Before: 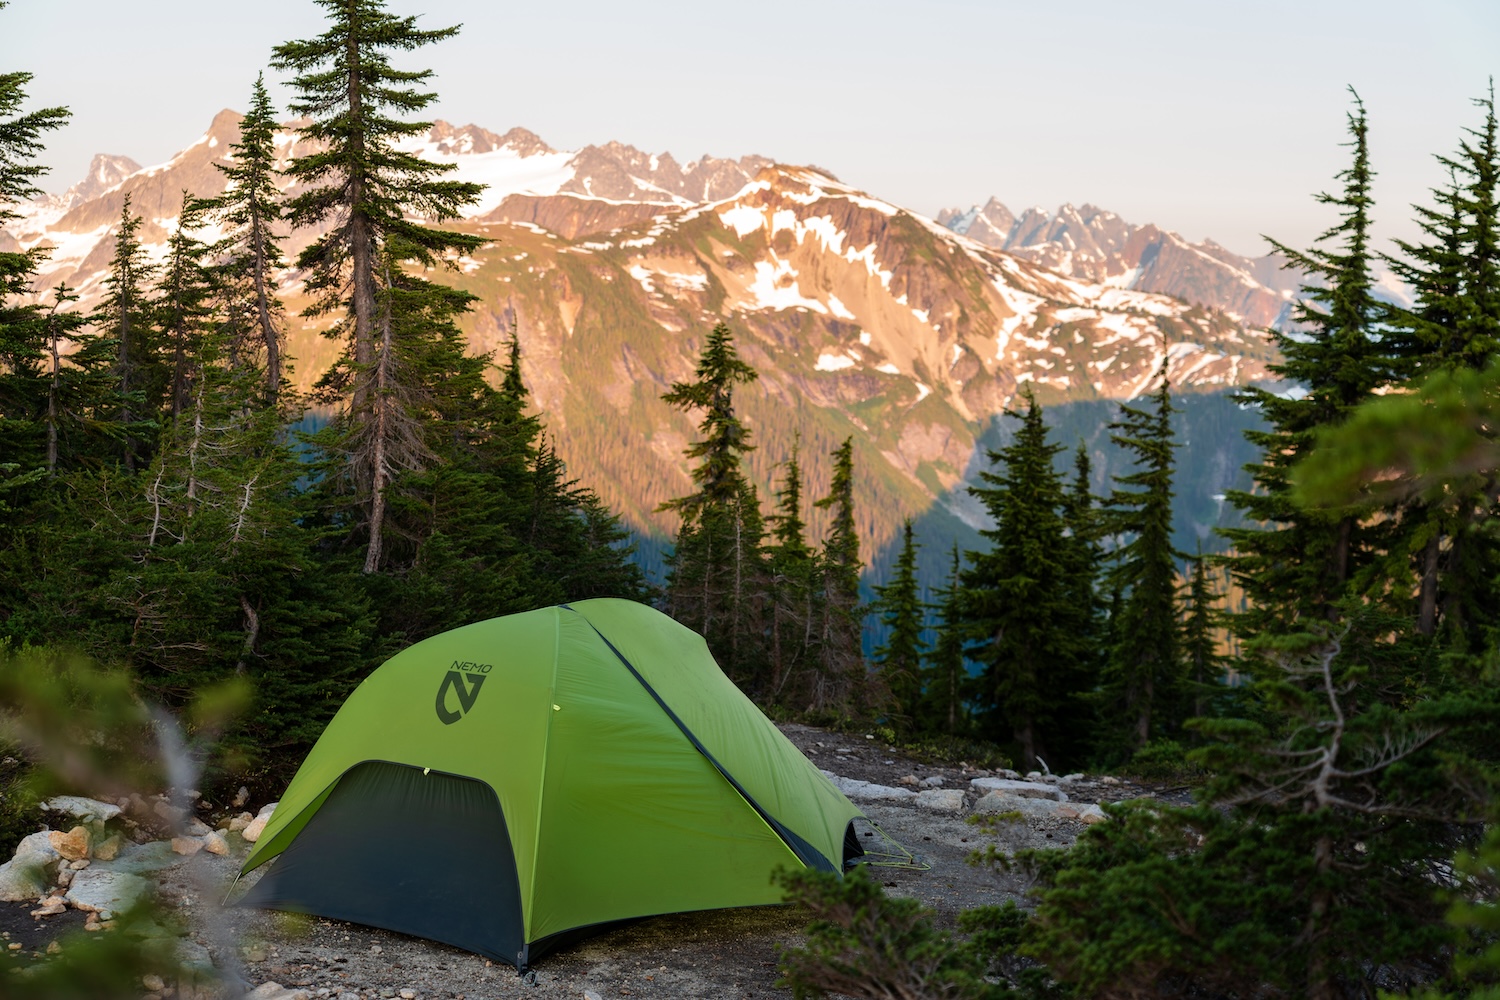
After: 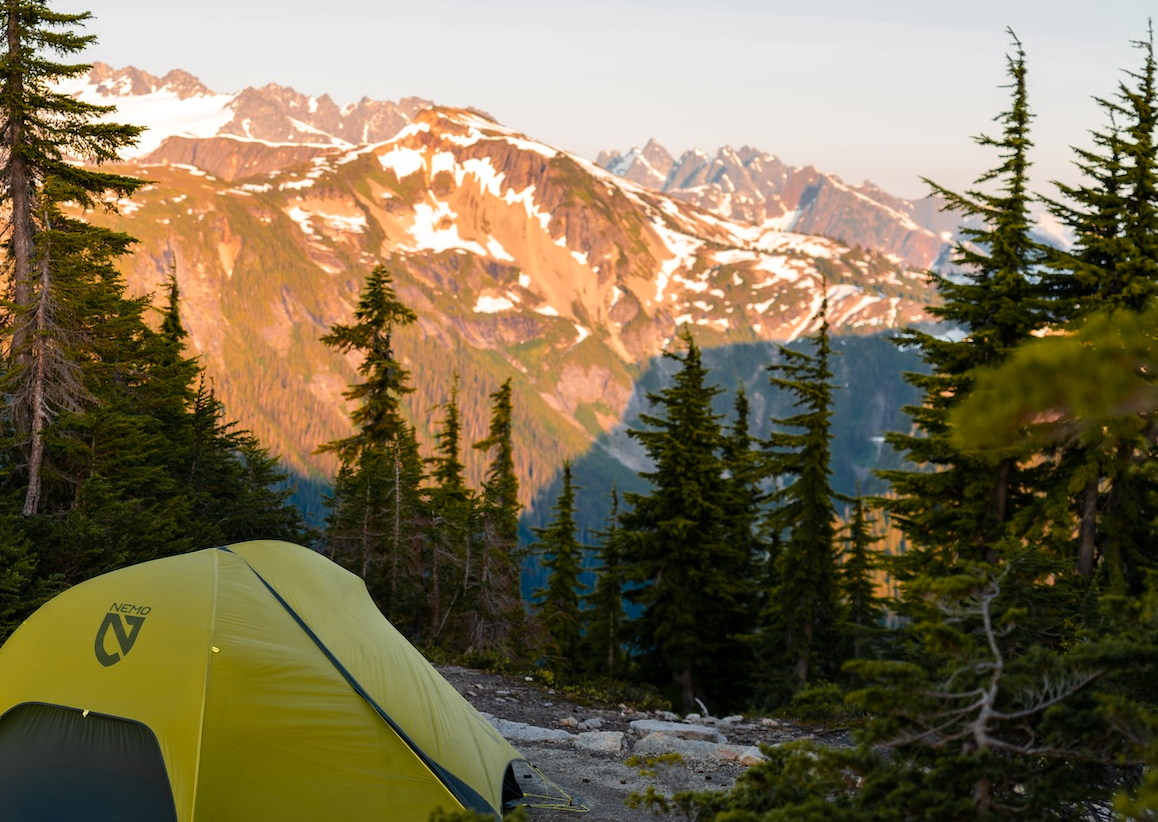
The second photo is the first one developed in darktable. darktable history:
crop: left 22.734%, top 5.893%, bottom 11.843%
tone equalizer: edges refinement/feathering 500, mask exposure compensation -1.57 EV, preserve details no
color zones: curves: ch0 [(0, 0.499) (0.143, 0.5) (0.286, 0.5) (0.429, 0.476) (0.571, 0.284) (0.714, 0.243) (0.857, 0.449) (1, 0.499)]; ch1 [(0, 0.532) (0.143, 0.645) (0.286, 0.696) (0.429, 0.211) (0.571, 0.504) (0.714, 0.493) (0.857, 0.495) (1, 0.532)]; ch2 [(0, 0.5) (0.143, 0.5) (0.286, 0.427) (0.429, 0.324) (0.571, 0.5) (0.714, 0.5) (0.857, 0.5) (1, 0.5)]
